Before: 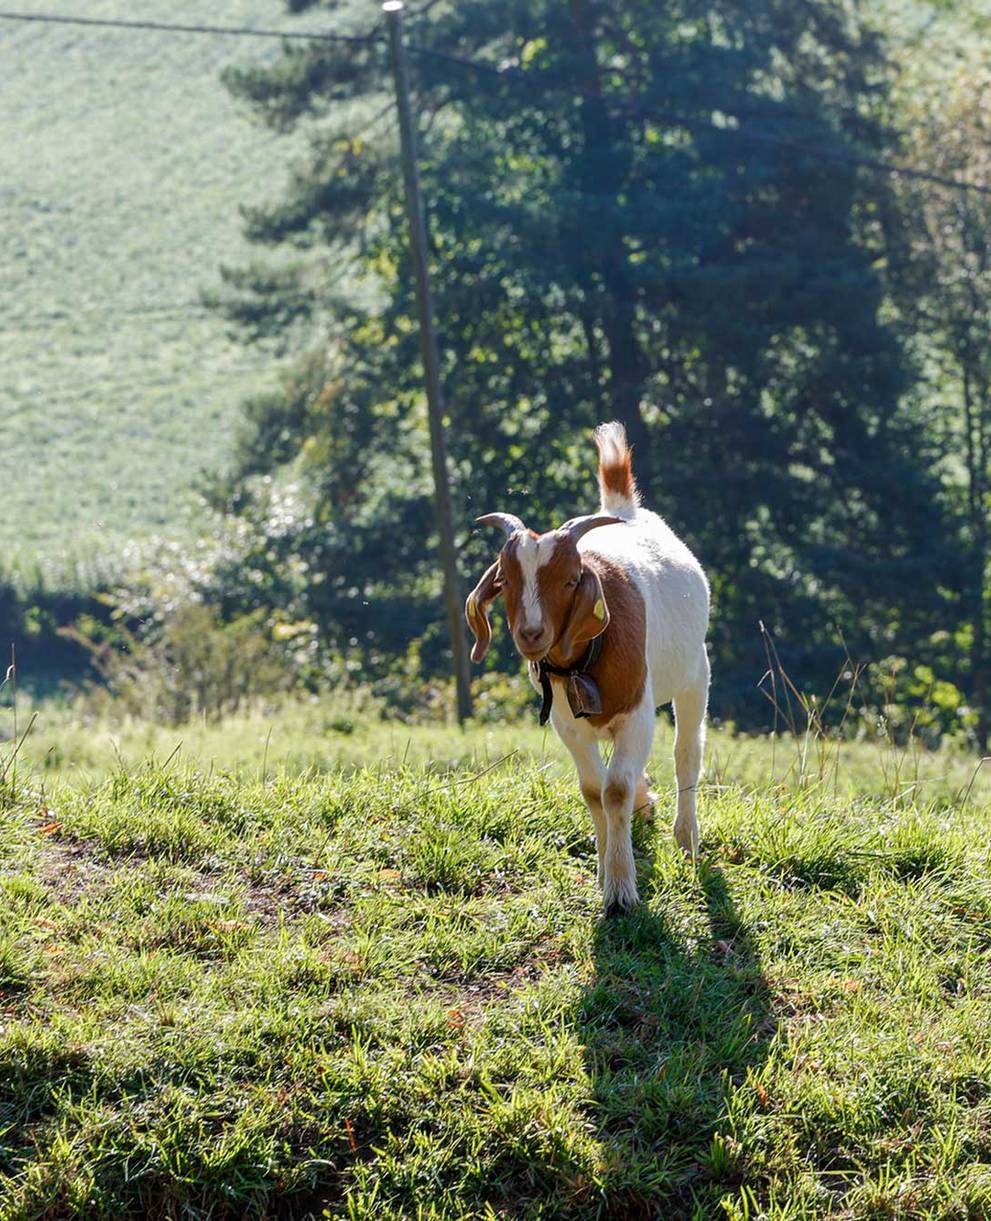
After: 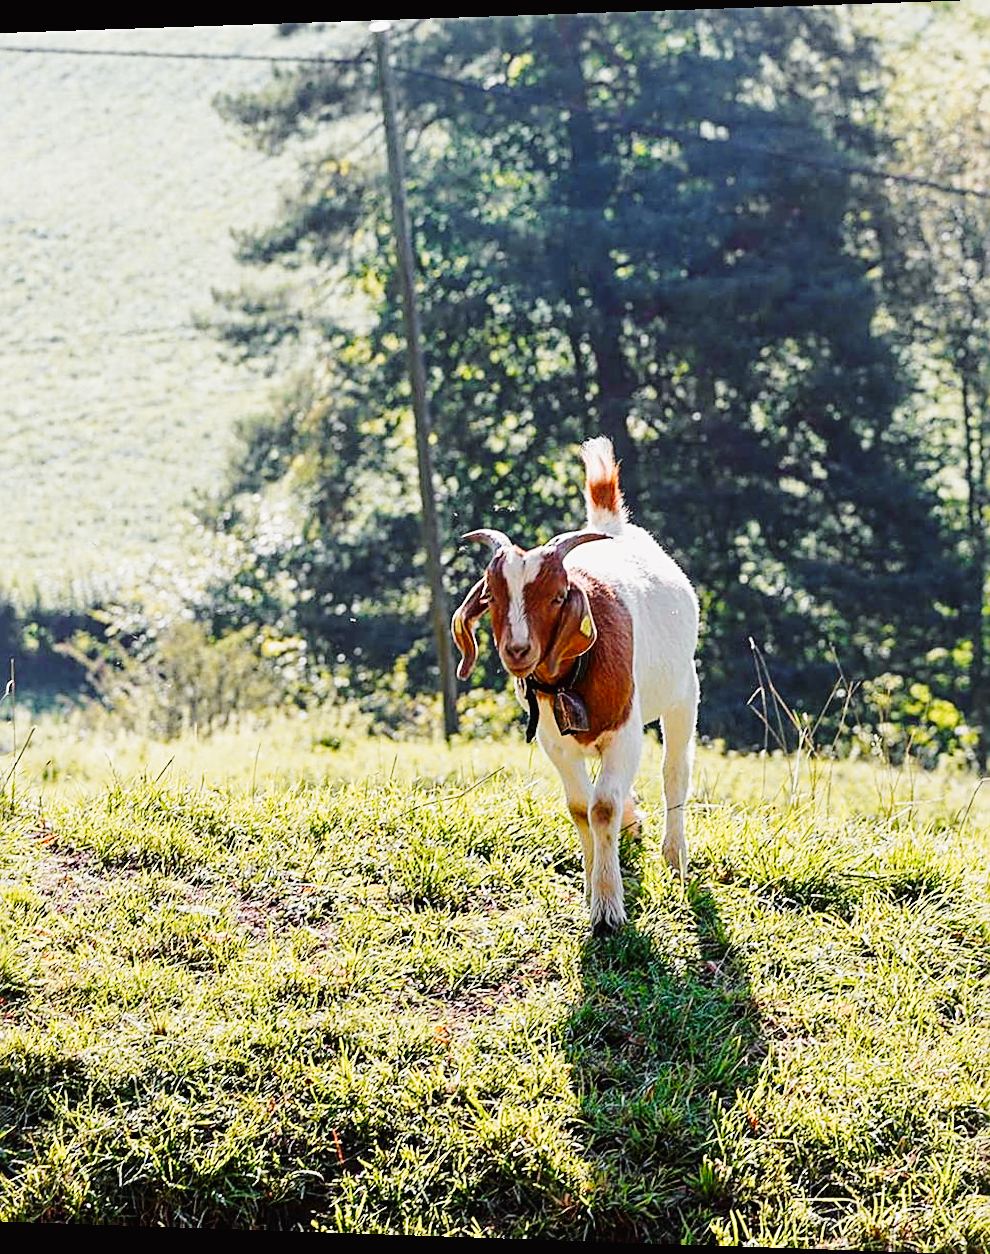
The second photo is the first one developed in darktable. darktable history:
rotate and perspective: lens shift (horizontal) -0.055, automatic cropping off
sharpen: radius 2.543, amount 0.636
tone curve: curves: ch0 [(0, 0.013) (0.036, 0.035) (0.274, 0.288) (0.504, 0.536) (0.844, 0.84) (1, 0.97)]; ch1 [(0, 0) (0.389, 0.403) (0.462, 0.48) (0.499, 0.5) (0.522, 0.534) (0.567, 0.588) (0.626, 0.645) (0.749, 0.781) (1, 1)]; ch2 [(0, 0) (0.457, 0.486) (0.5, 0.501) (0.533, 0.539) (0.599, 0.6) (0.704, 0.732) (1, 1)], color space Lab, independent channels, preserve colors none
base curve: curves: ch0 [(0, 0) (0.028, 0.03) (0.121, 0.232) (0.46, 0.748) (0.859, 0.968) (1, 1)], preserve colors none
